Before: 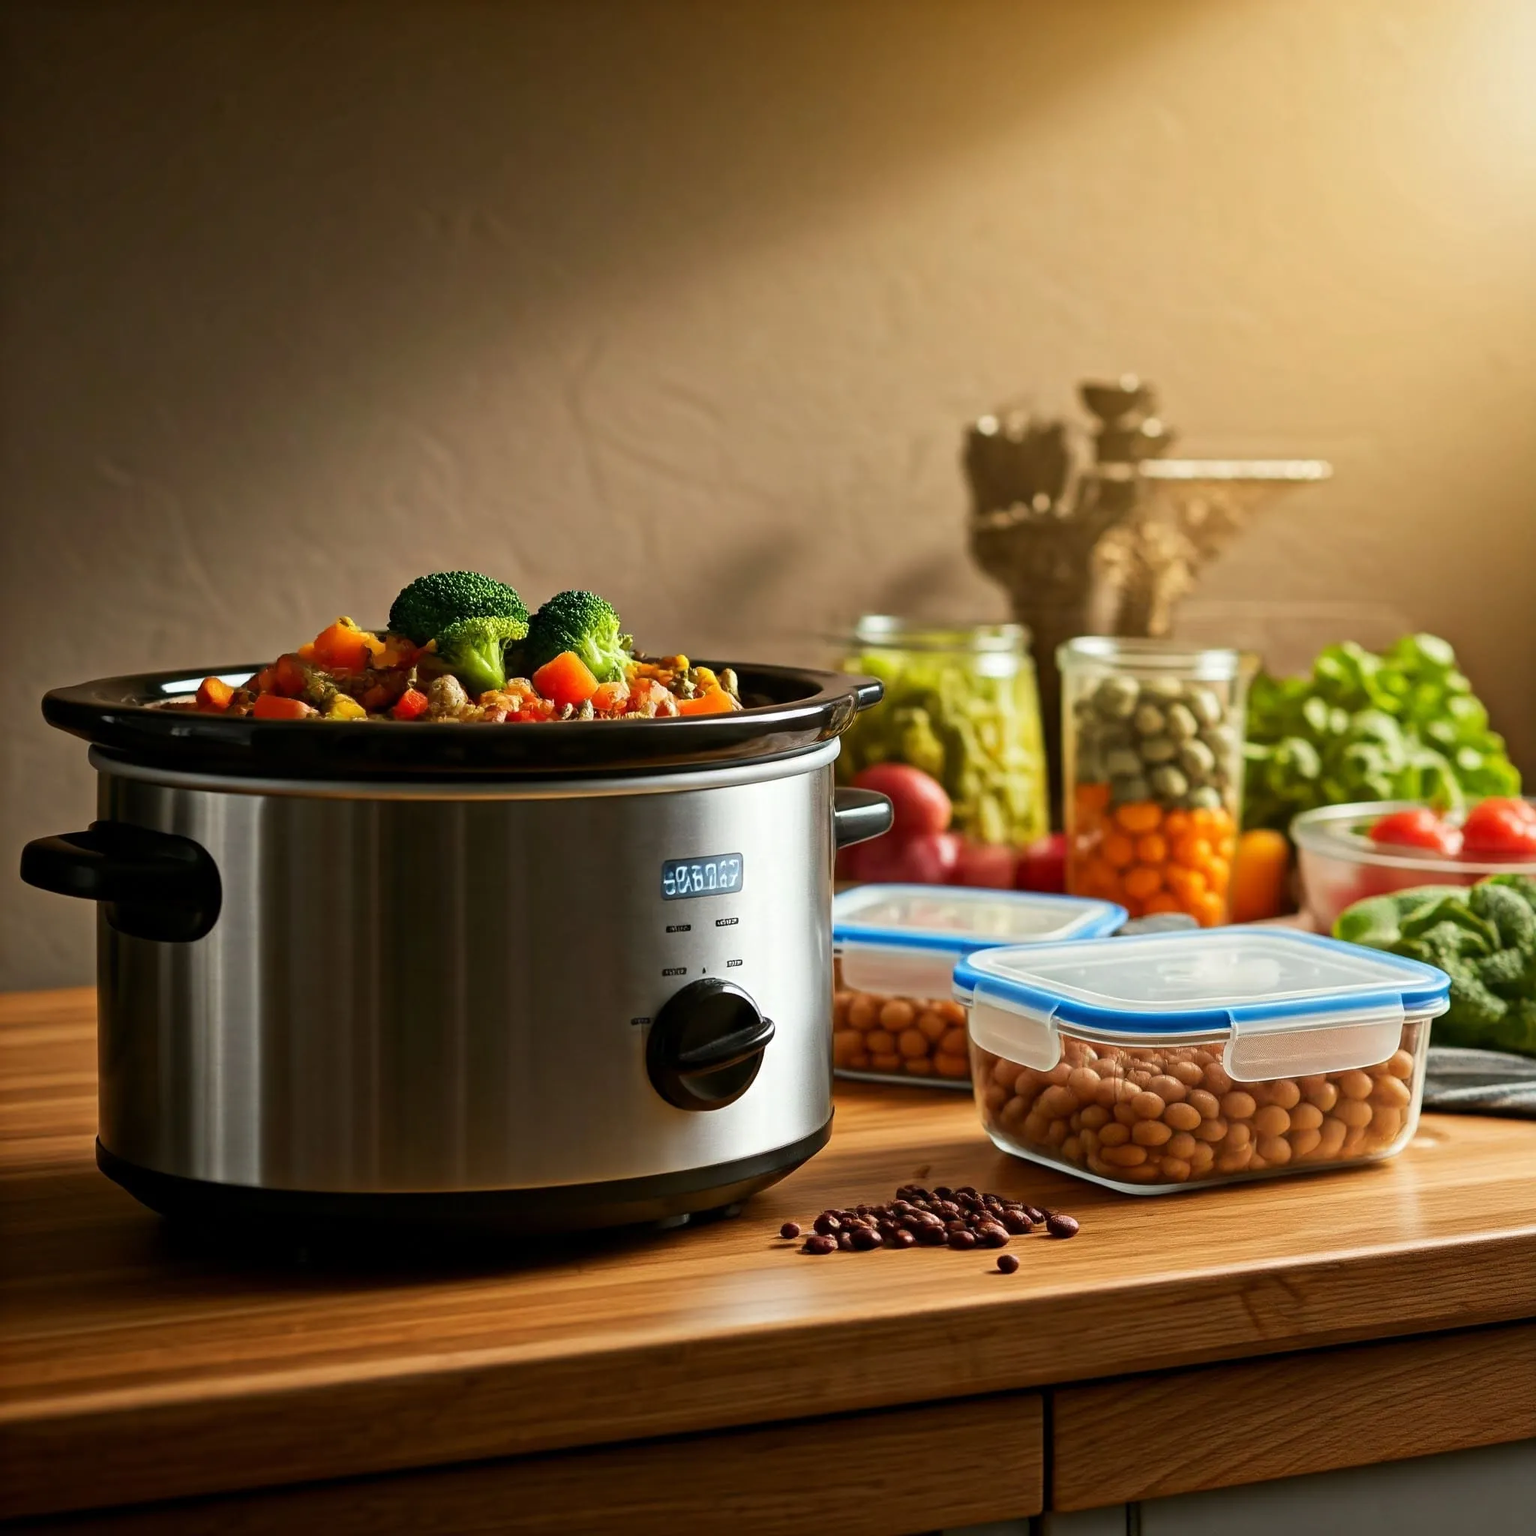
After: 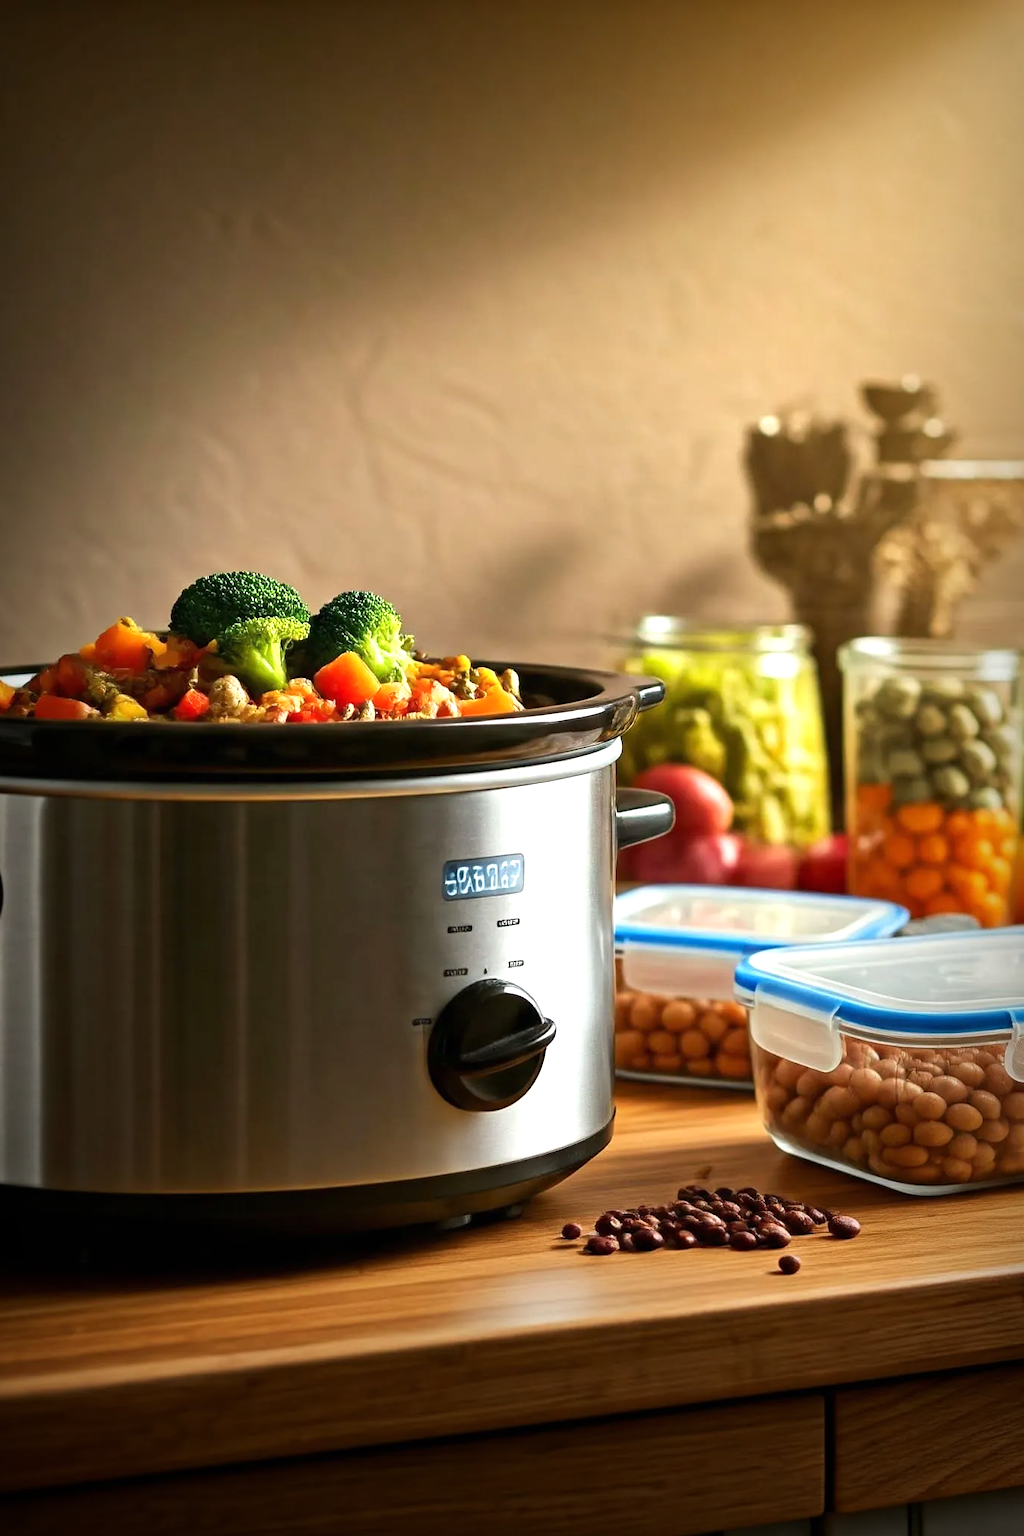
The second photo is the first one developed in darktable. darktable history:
graduated density: rotation -180°, offset 27.42
vignetting: fall-off start 53.2%, brightness -0.594, saturation 0, automatic ratio true, width/height ratio 1.313, shape 0.22, unbound false
exposure: black level correction 0, exposure 0.7 EV, compensate exposure bias true, compensate highlight preservation false
crop and rotate: left 14.292%, right 19.041%
